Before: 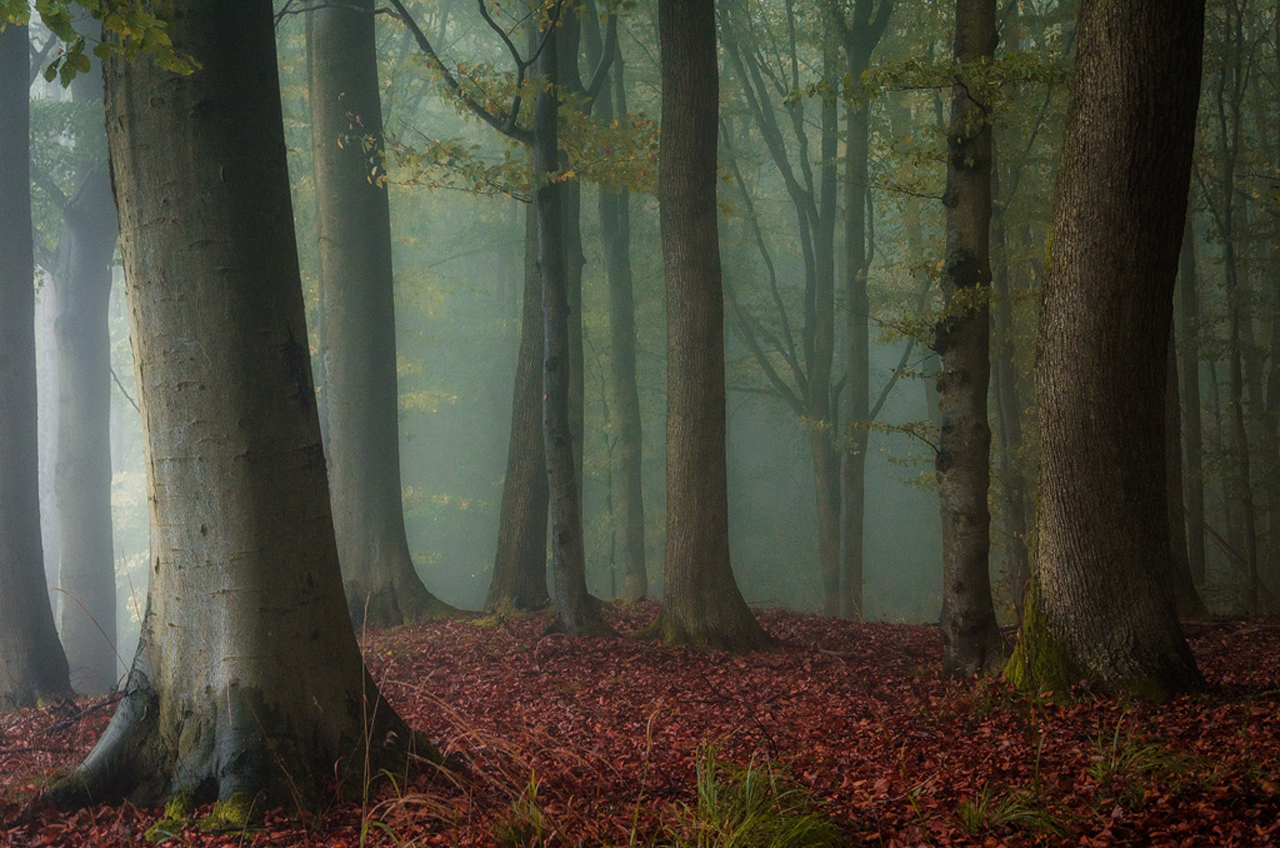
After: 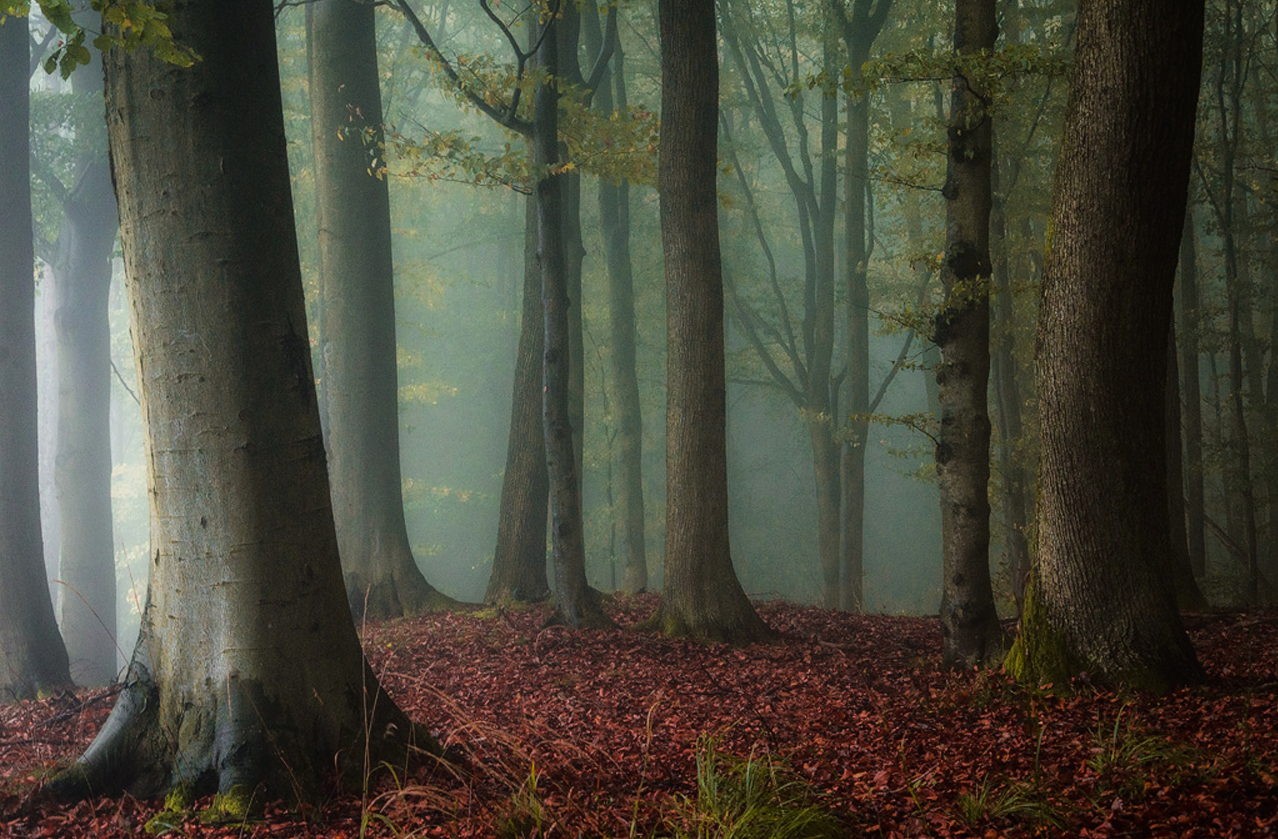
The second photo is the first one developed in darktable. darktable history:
crop: top 0.956%, right 0.098%
tone curve: curves: ch0 [(0, 0.008) (0.107, 0.083) (0.283, 0.287) (0.461, 0.498) (0.64, 0.691) (0.822, 0.869) (0.998, 0.978)]; ch1 [(0, 0) (0.323, 0.339) (0.438, 0.422) (0.473, 0.487) (0.502, 0.502) (0.527, 0.53) (0.561, 0.583) (0.608, 0.629) (0.669, 0.704) (0.859, 0.899) (1, 1)]; ch2 [(0, 0) (0.33, 0.347) (0.421, 0.456) (0.473, 0.498) (0.502, 0.504) (0.522, 0.524) (0.549, 0.567) (0.585, 0.627) (0.676, 0.724) (1, 1)], color space Lab, linked channels, preserve colors none
